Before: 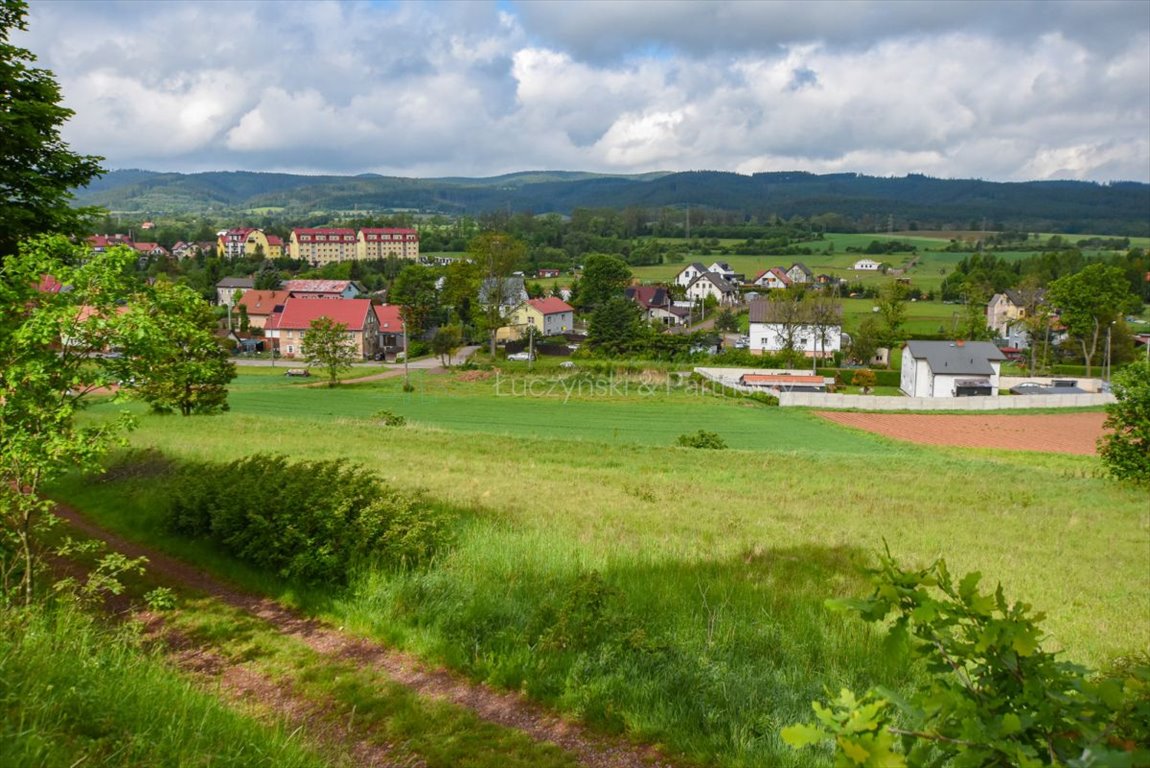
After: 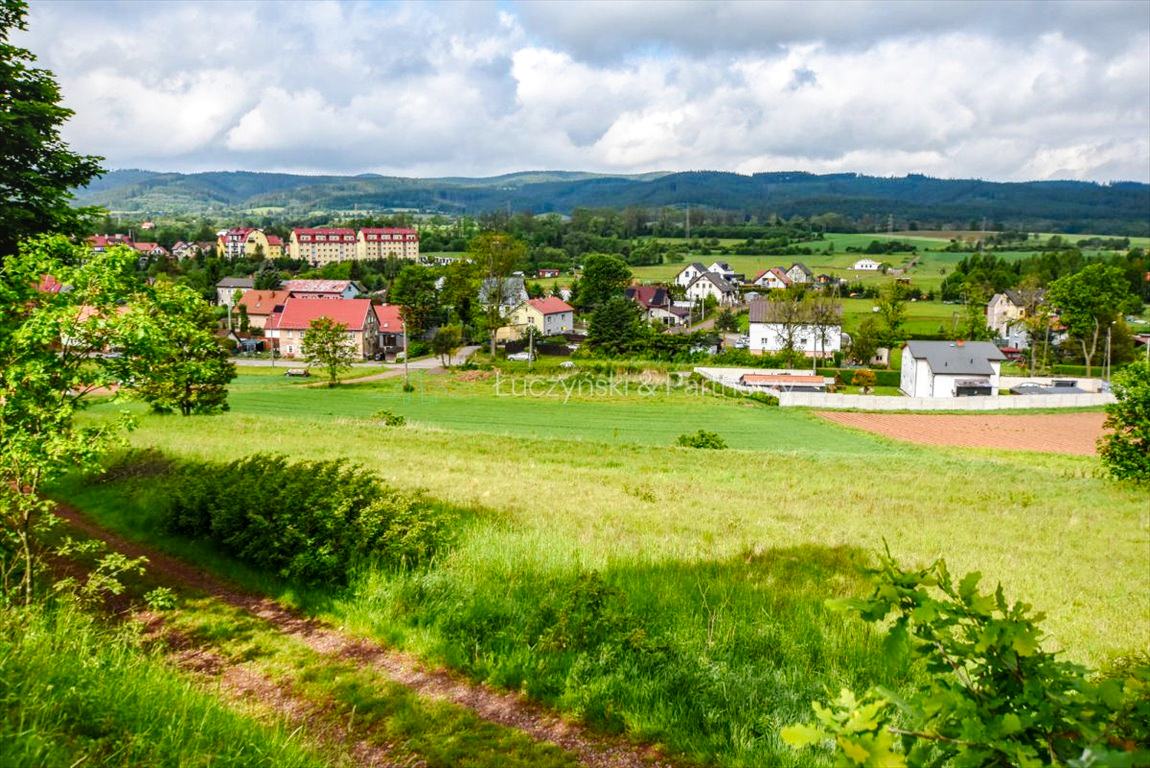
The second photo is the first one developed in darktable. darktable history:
contrast brightness saturation: contrast 0.049
local contrast: on, module defaults
tone curve: curves: ch0 [(0, 0.023) (0.087, 0.065) (0.184, 0.168) (0.45, 0.54) (0.57, 0.683) (0.722, 0.825) (0.877, 0.948) (1, 1)]; ch1 [(0, 0) (0.388, 0.369) (0.44, 0.45) (0.495, 0.491) (0.534, 0.528) (0.657, 0.655) (1, 1)]; ch2 [(0, 0) (0.353, 0.317) (0.408, 0.427) (0.5, 0.497) (0.534, 0.544) (0.576, 0.605) (0.625, 0.631) (1, 1)], preserve colors none
